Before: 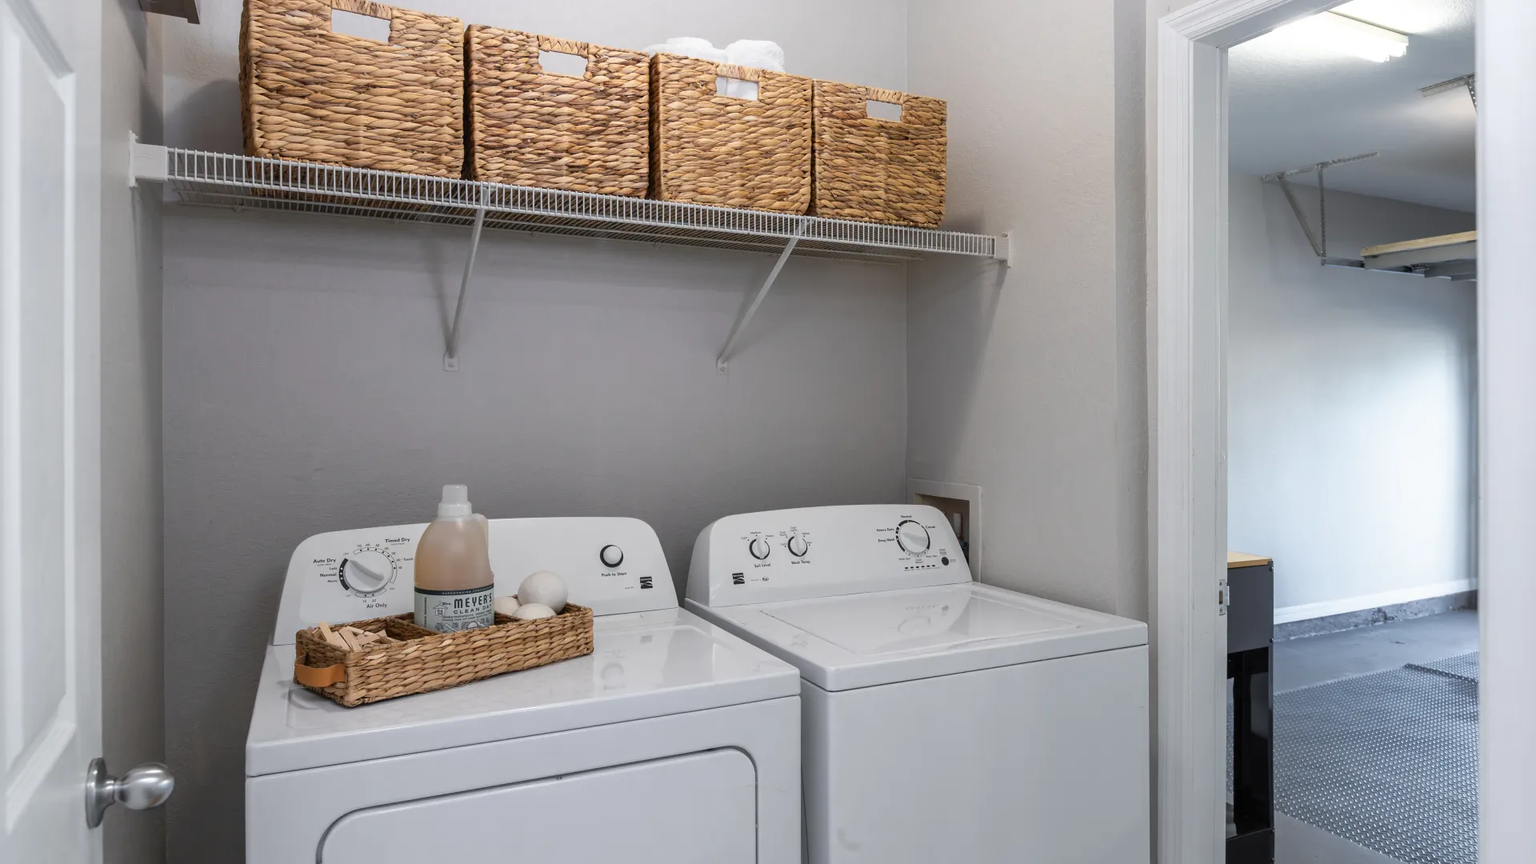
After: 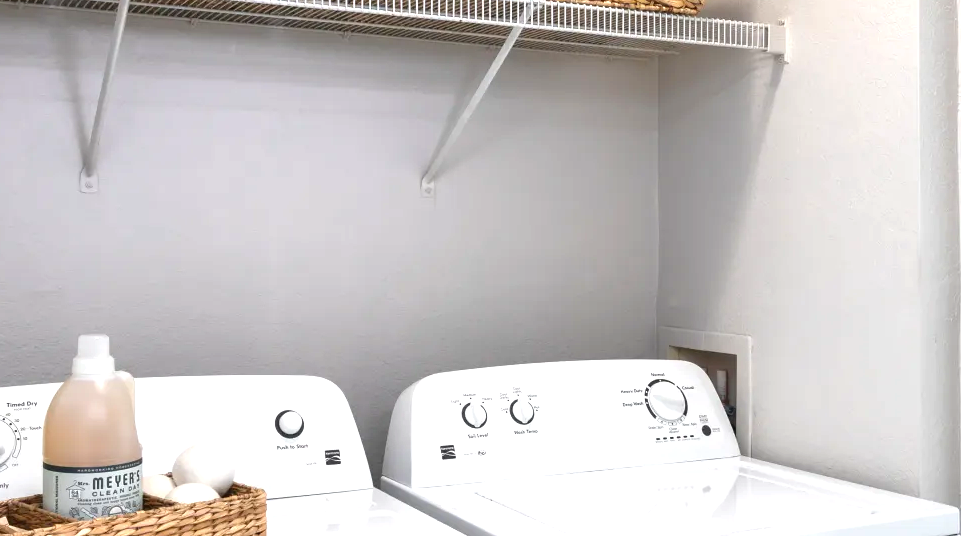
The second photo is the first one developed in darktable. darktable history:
exposure: black level correction 0, exposure 1.199 EV, compensate exposure bias true, compensate highlight preservation false
crop: left 24.74%, top 25.095%, right 25.159%, bottom 25.201%
